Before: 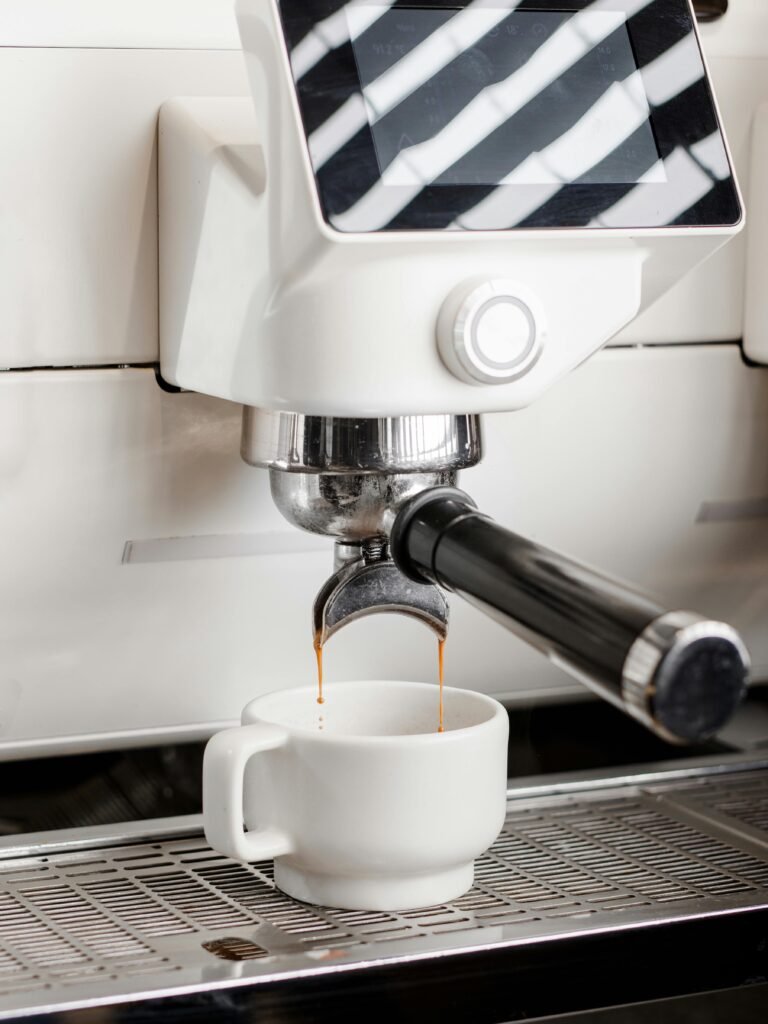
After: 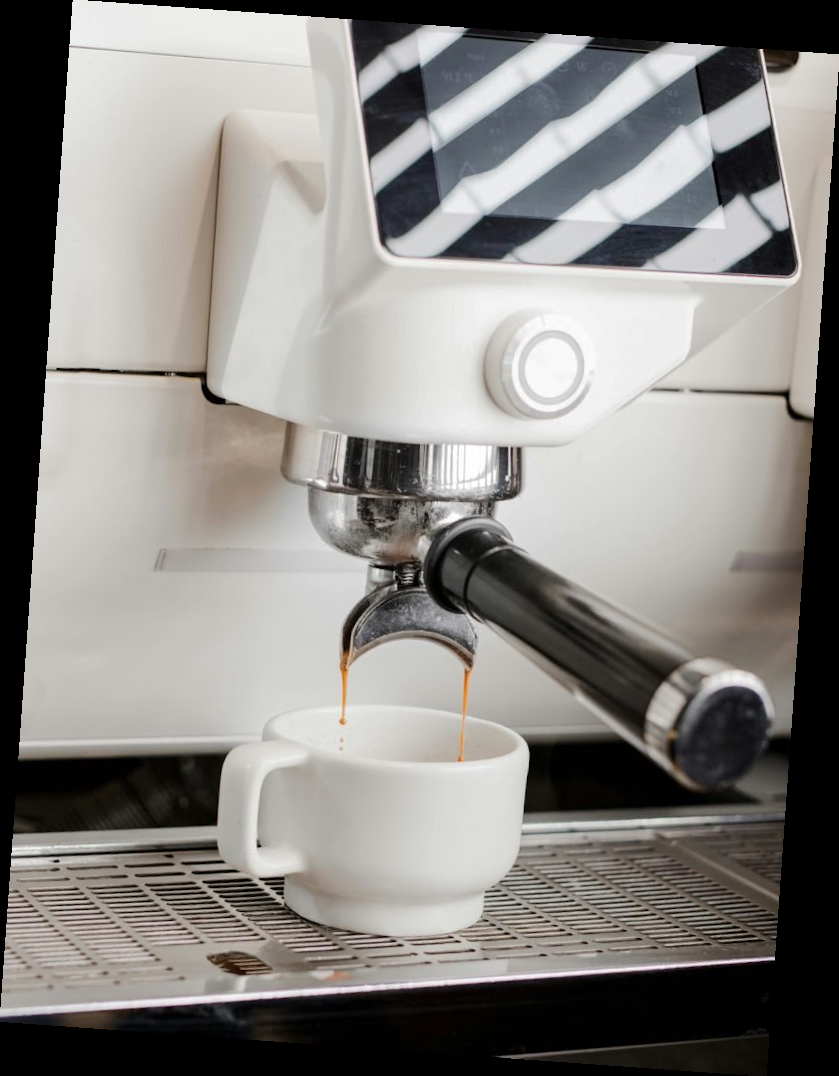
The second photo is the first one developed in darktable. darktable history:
rotate and perspective: rotation 4.1°, automatic cropping off
base curve: curves: ch0 [(0, 0) (0.235, 0.266) (0.503, 0.496) (0.786, 0.72) (1, 1)]
